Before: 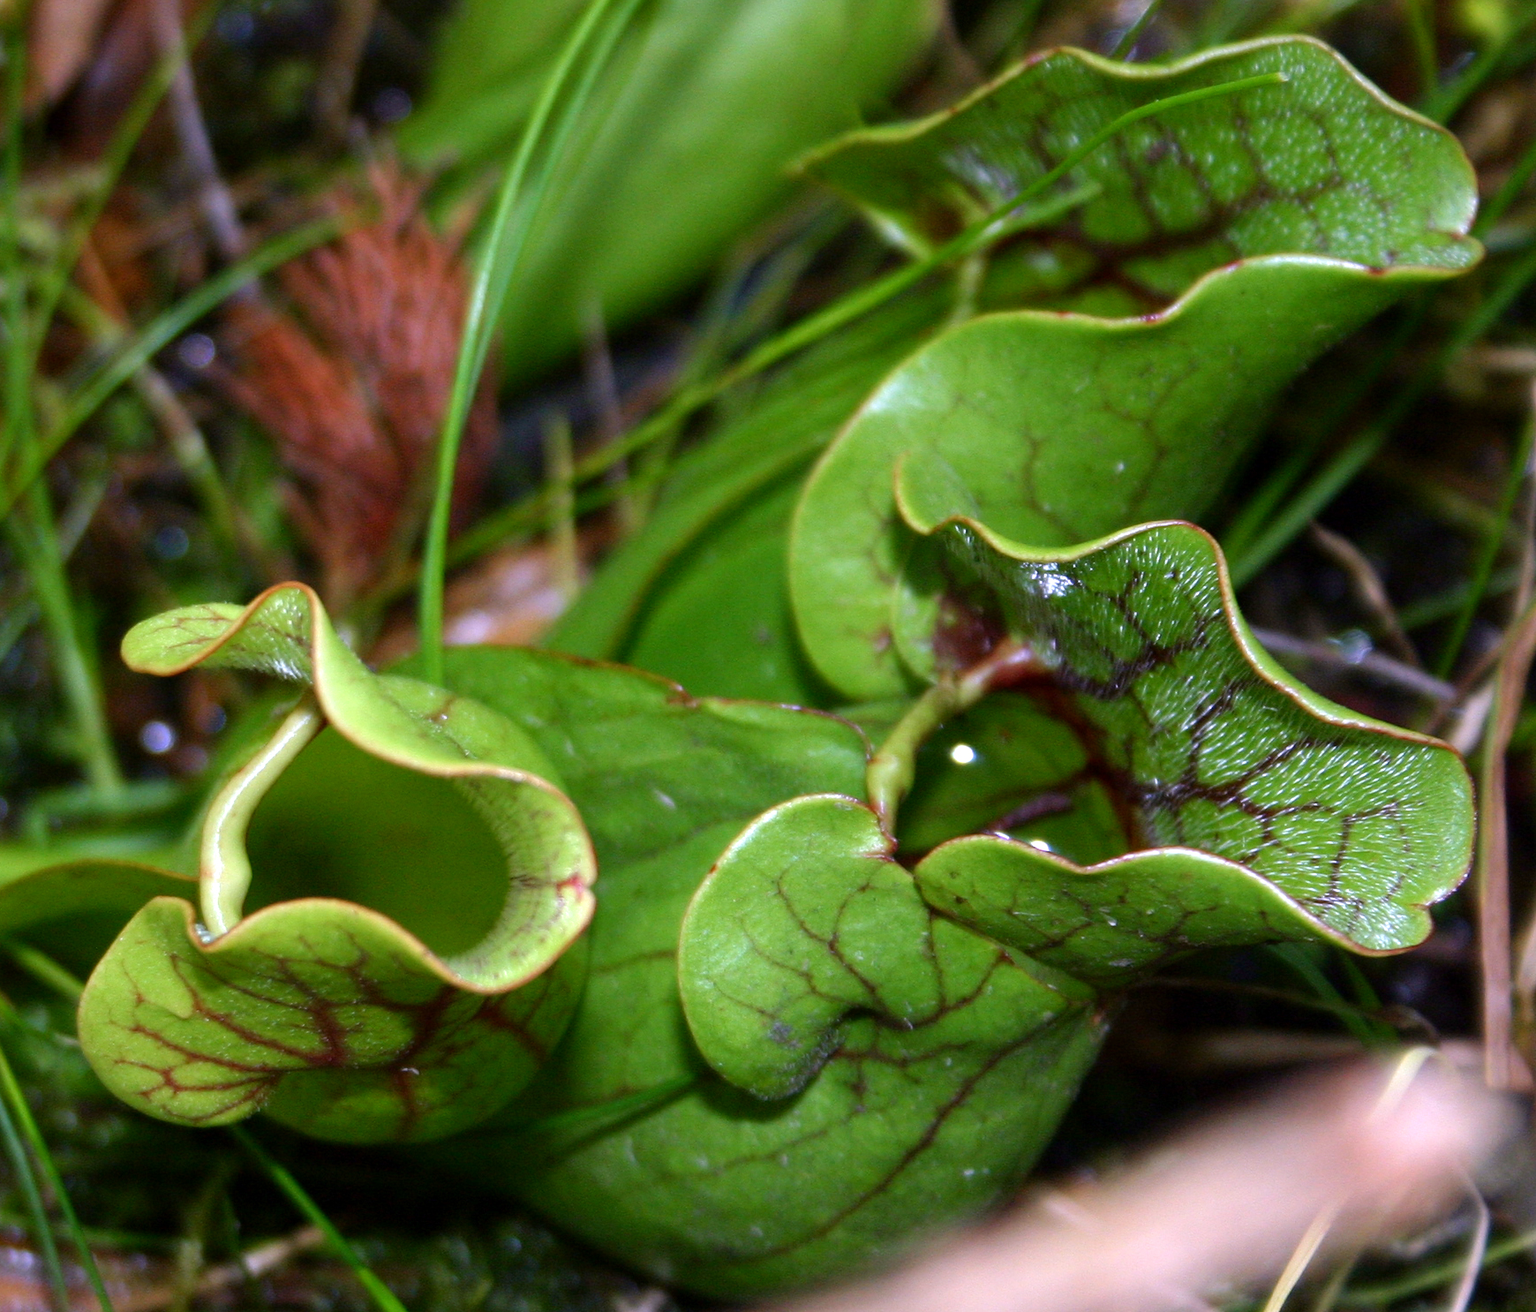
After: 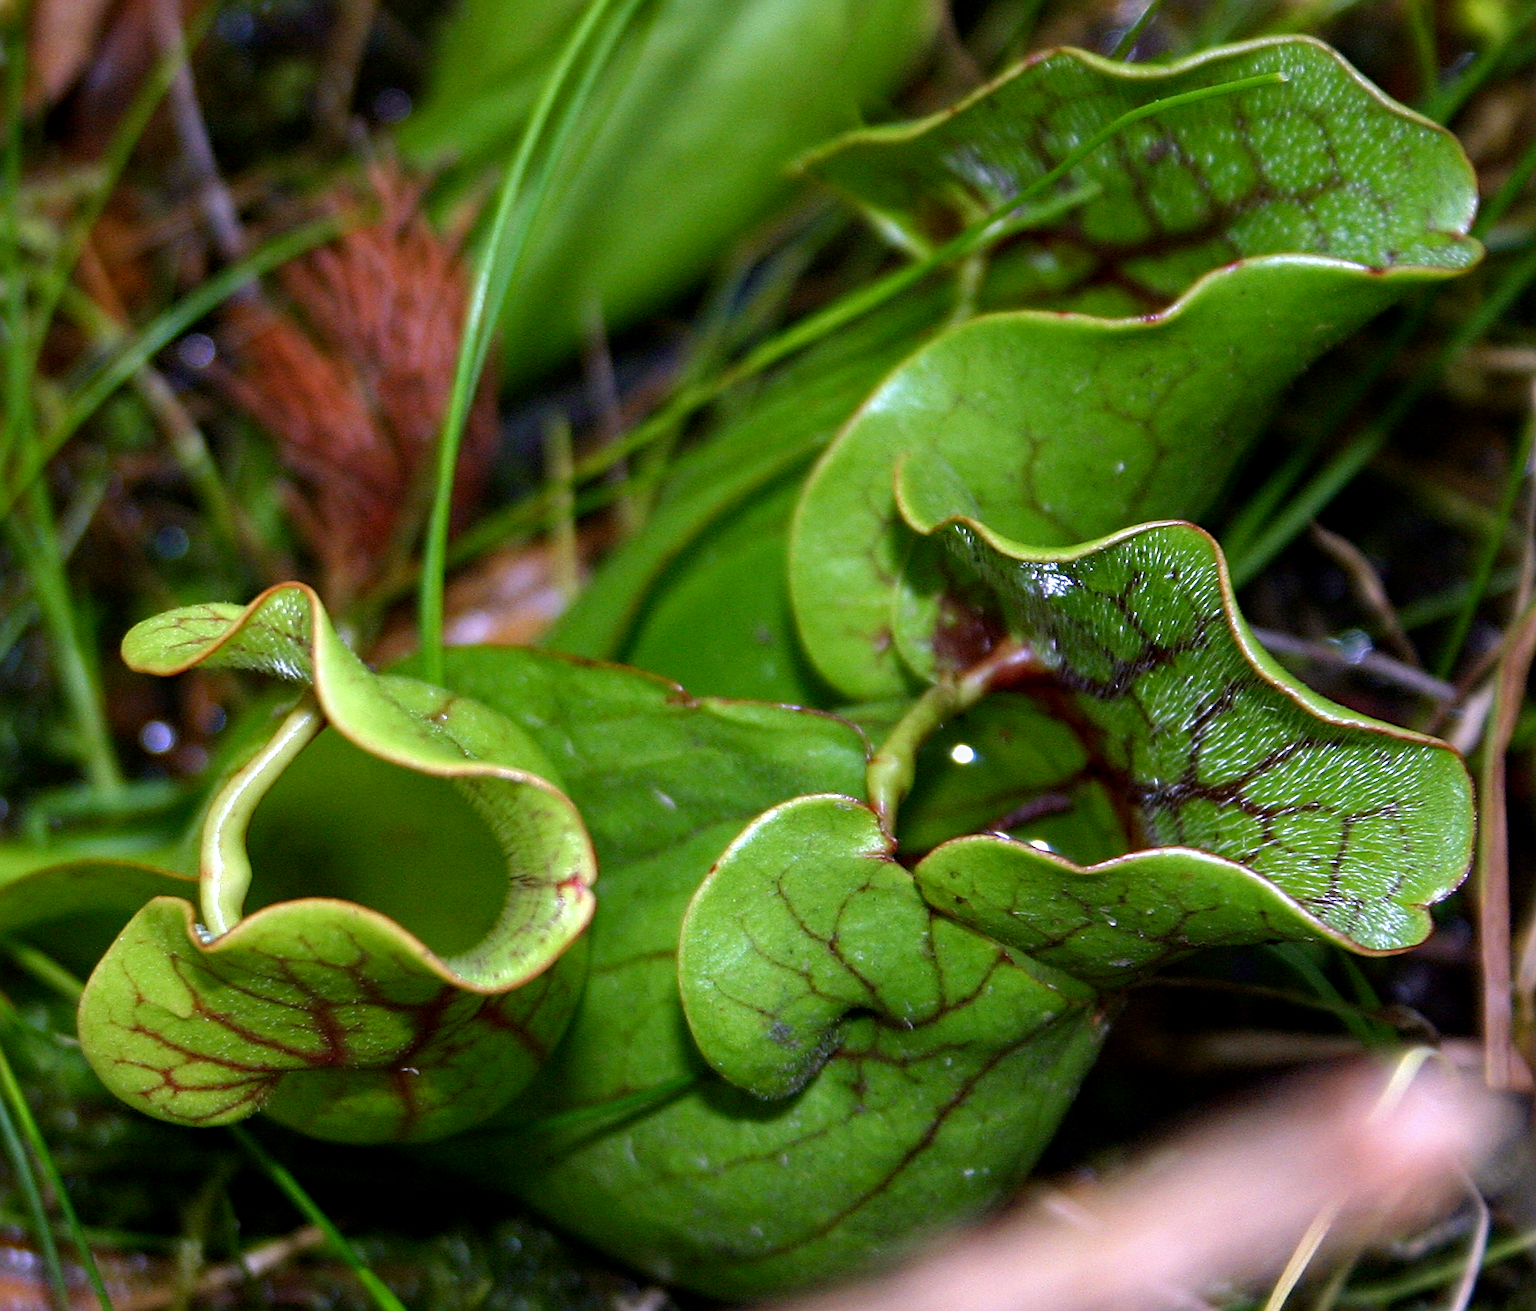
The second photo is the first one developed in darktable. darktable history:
sharpen: on, module defaults
local contrast: highlights 61%, shadows 106%, detail 107%, midtone range 0.529
haze removal: compatibility mode true, adaptive false
